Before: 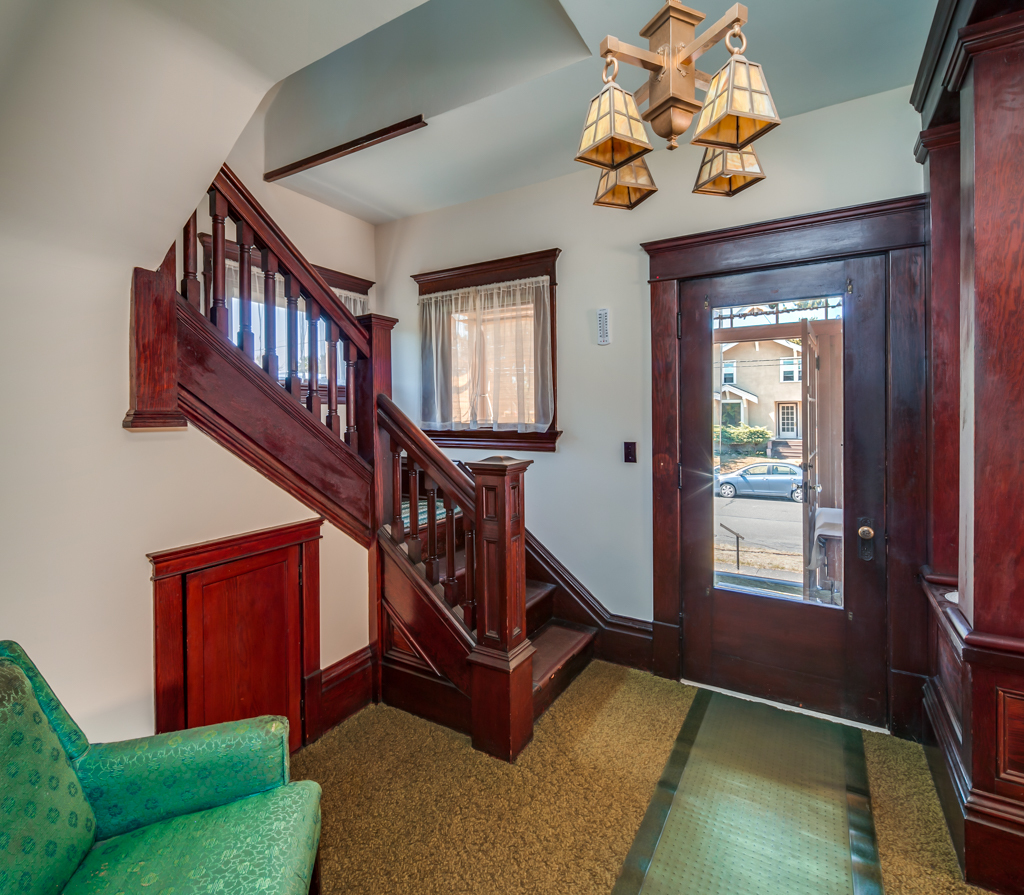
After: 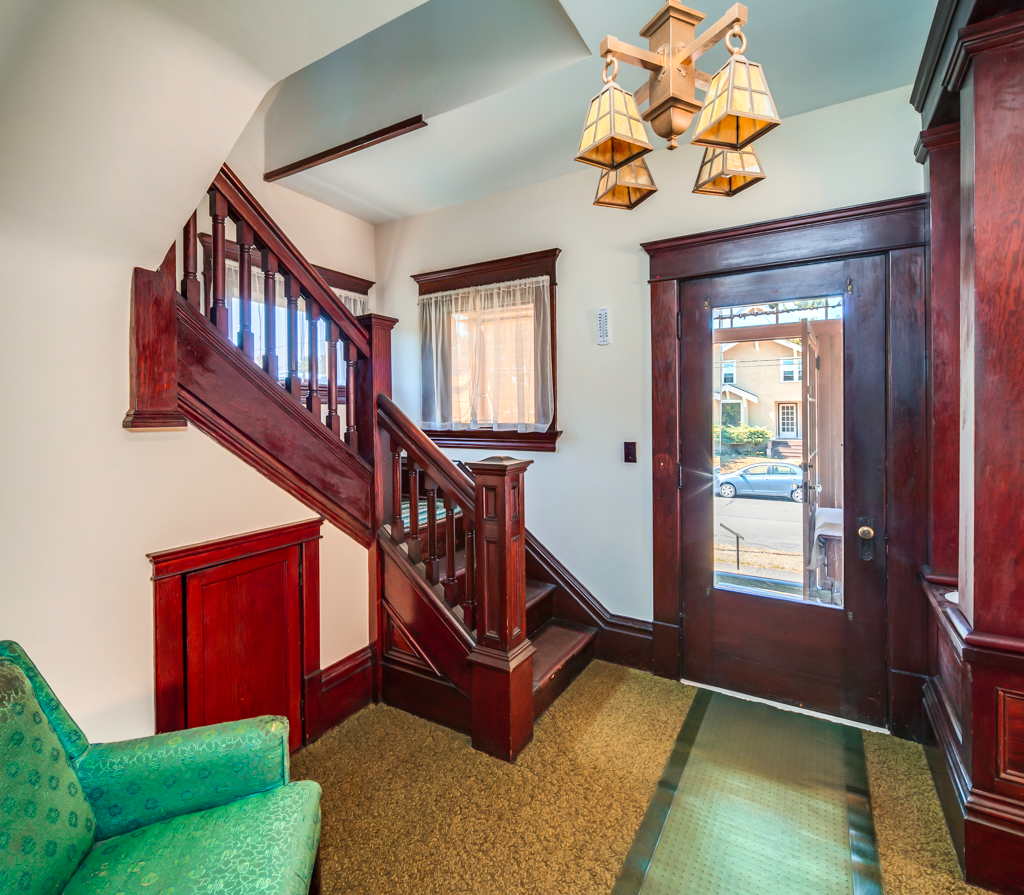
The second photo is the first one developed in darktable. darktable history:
contrast brightness saturation: contrast 0.195, brightness 0.164, saturation 0.225
